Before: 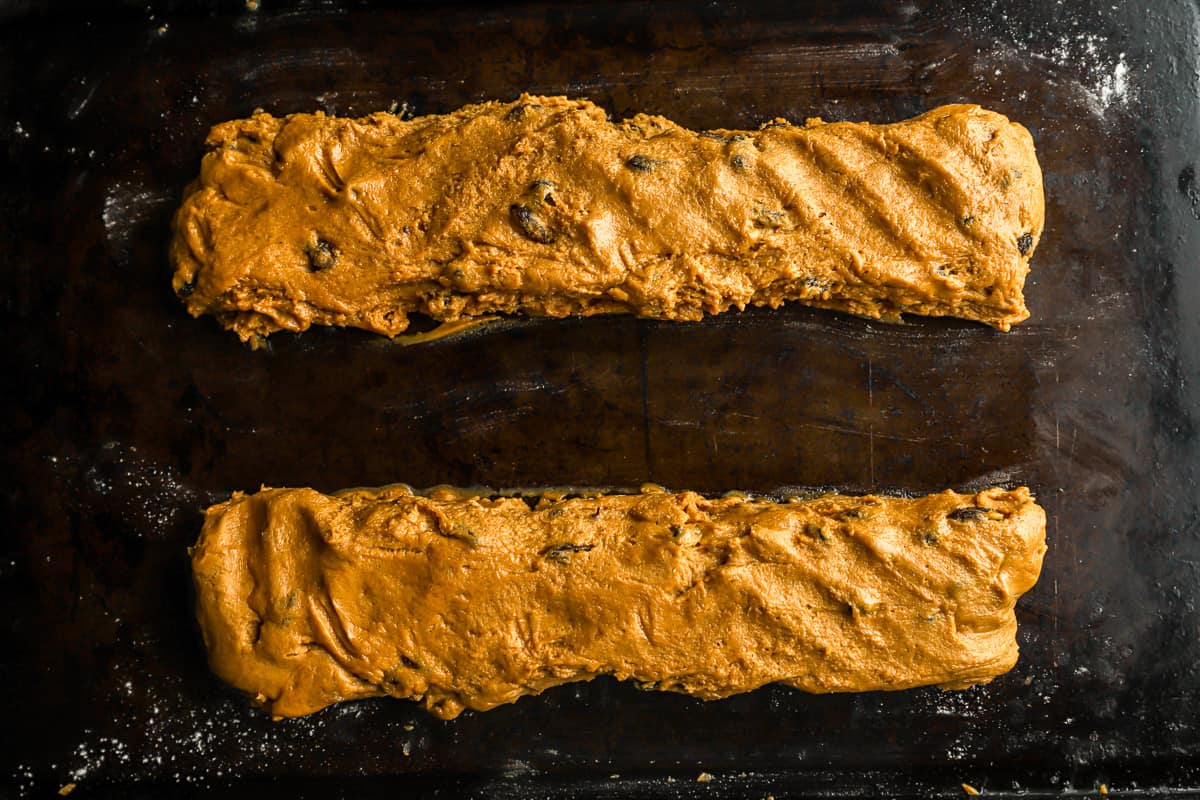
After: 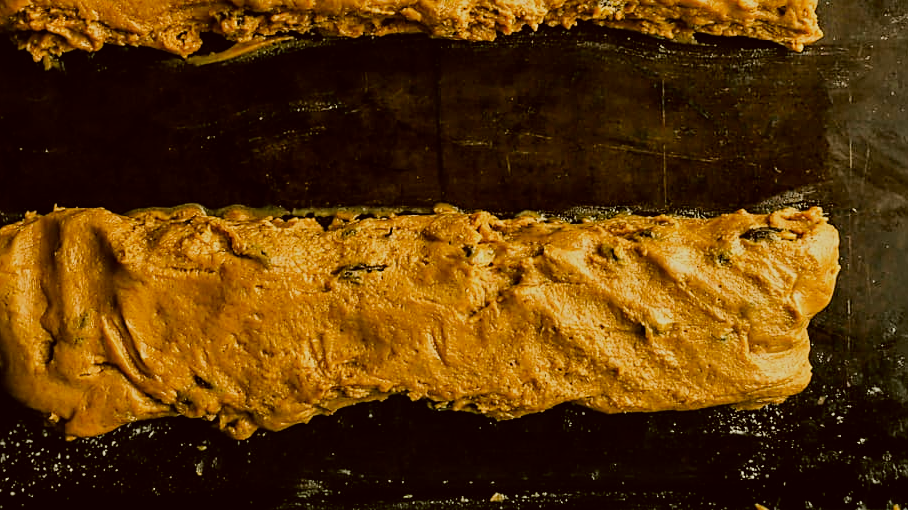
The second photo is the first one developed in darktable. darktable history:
filmic rgb: black relative exposure -7.32 EV, white relative exposure 5.09 EV, hardness 3.2
color correction: highlights a* -1.43, highlights b* 10.12, shadows a* 0.395, shadows b* 19.35
sharpen: on, module defaults
crop and rotate: left 17.299%, top 35.115%, right 7.015%, bottom 1.024%
